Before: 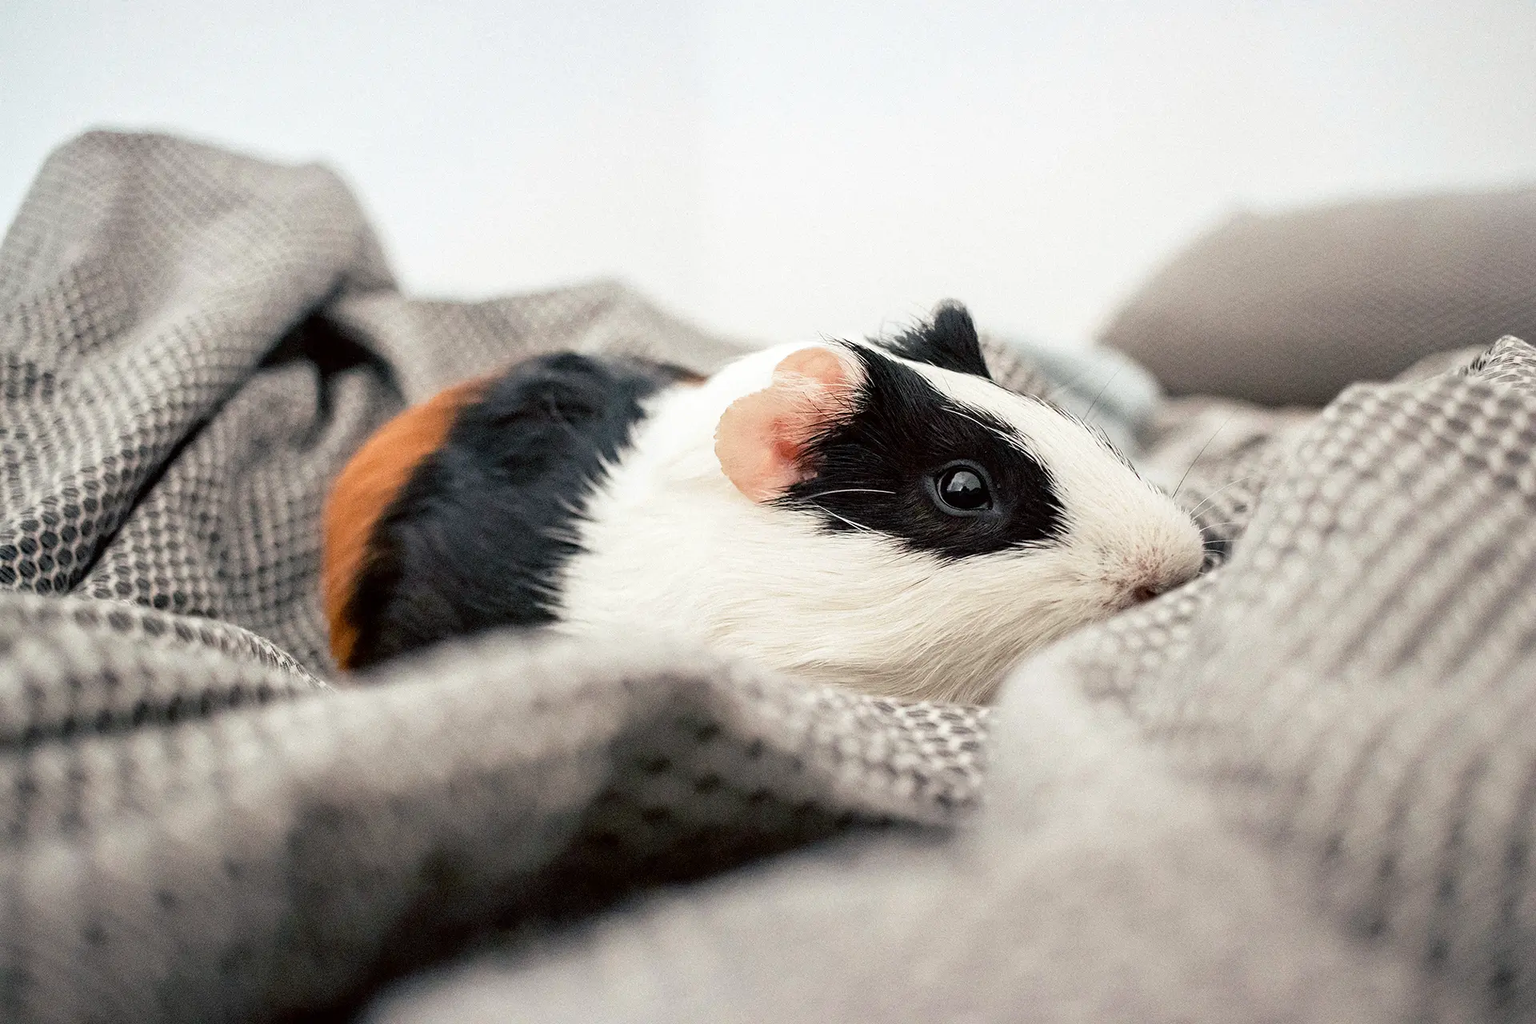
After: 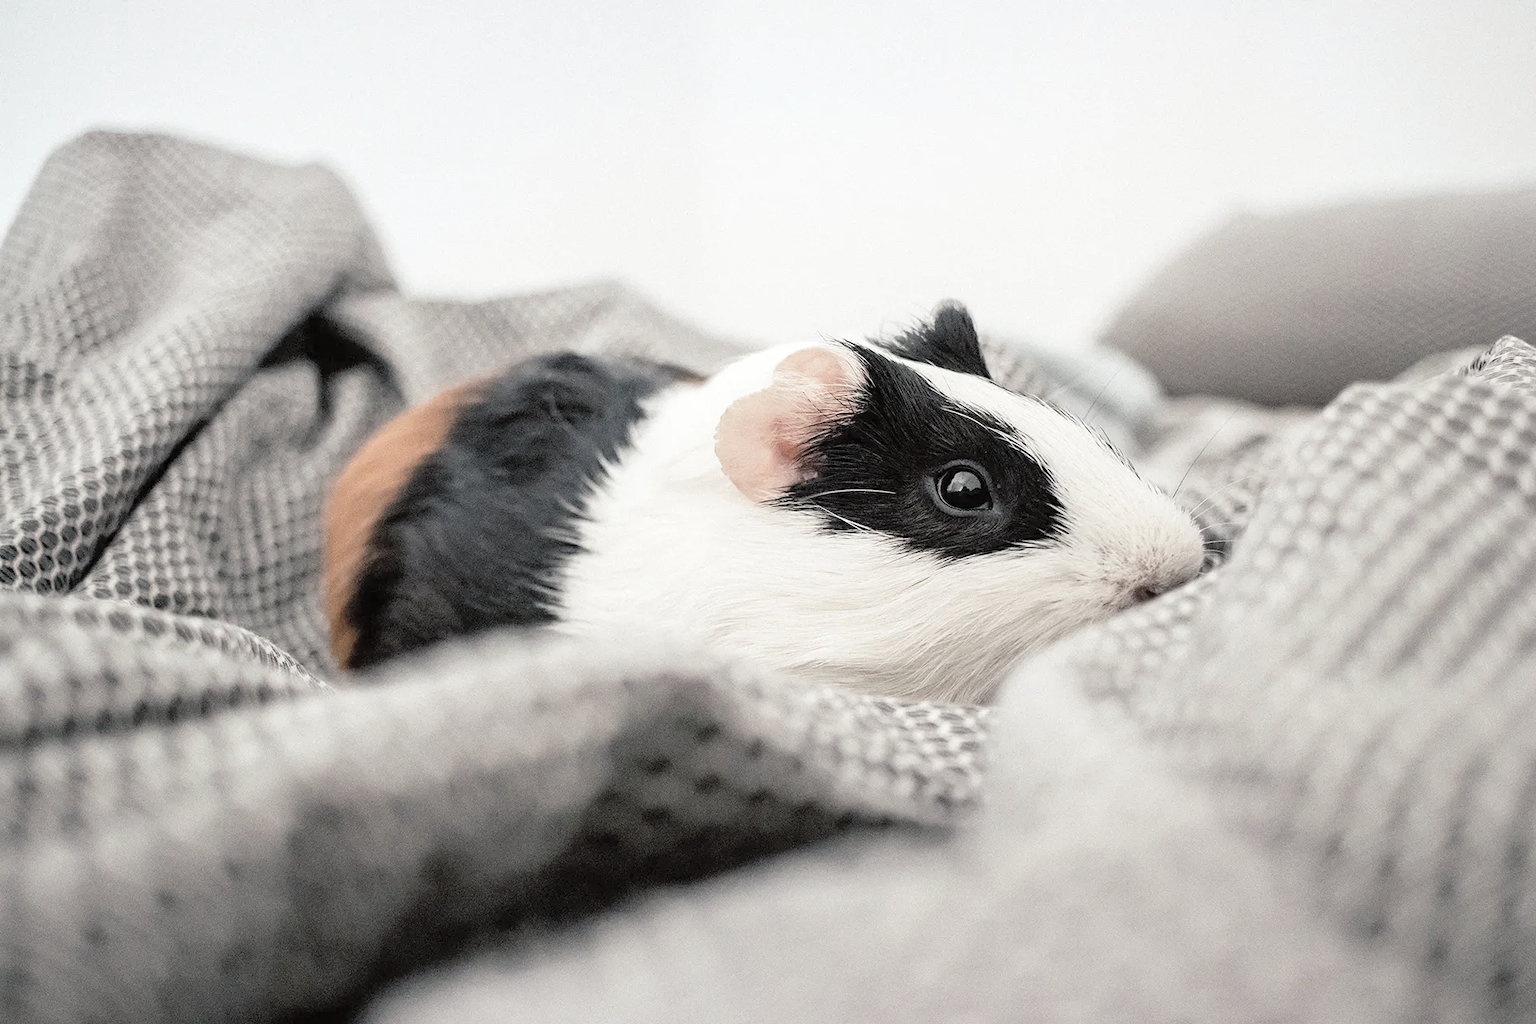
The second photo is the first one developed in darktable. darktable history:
contrast brightness saturation: brightness 0.18, saturation -0.5
base curve: preserve colors none
